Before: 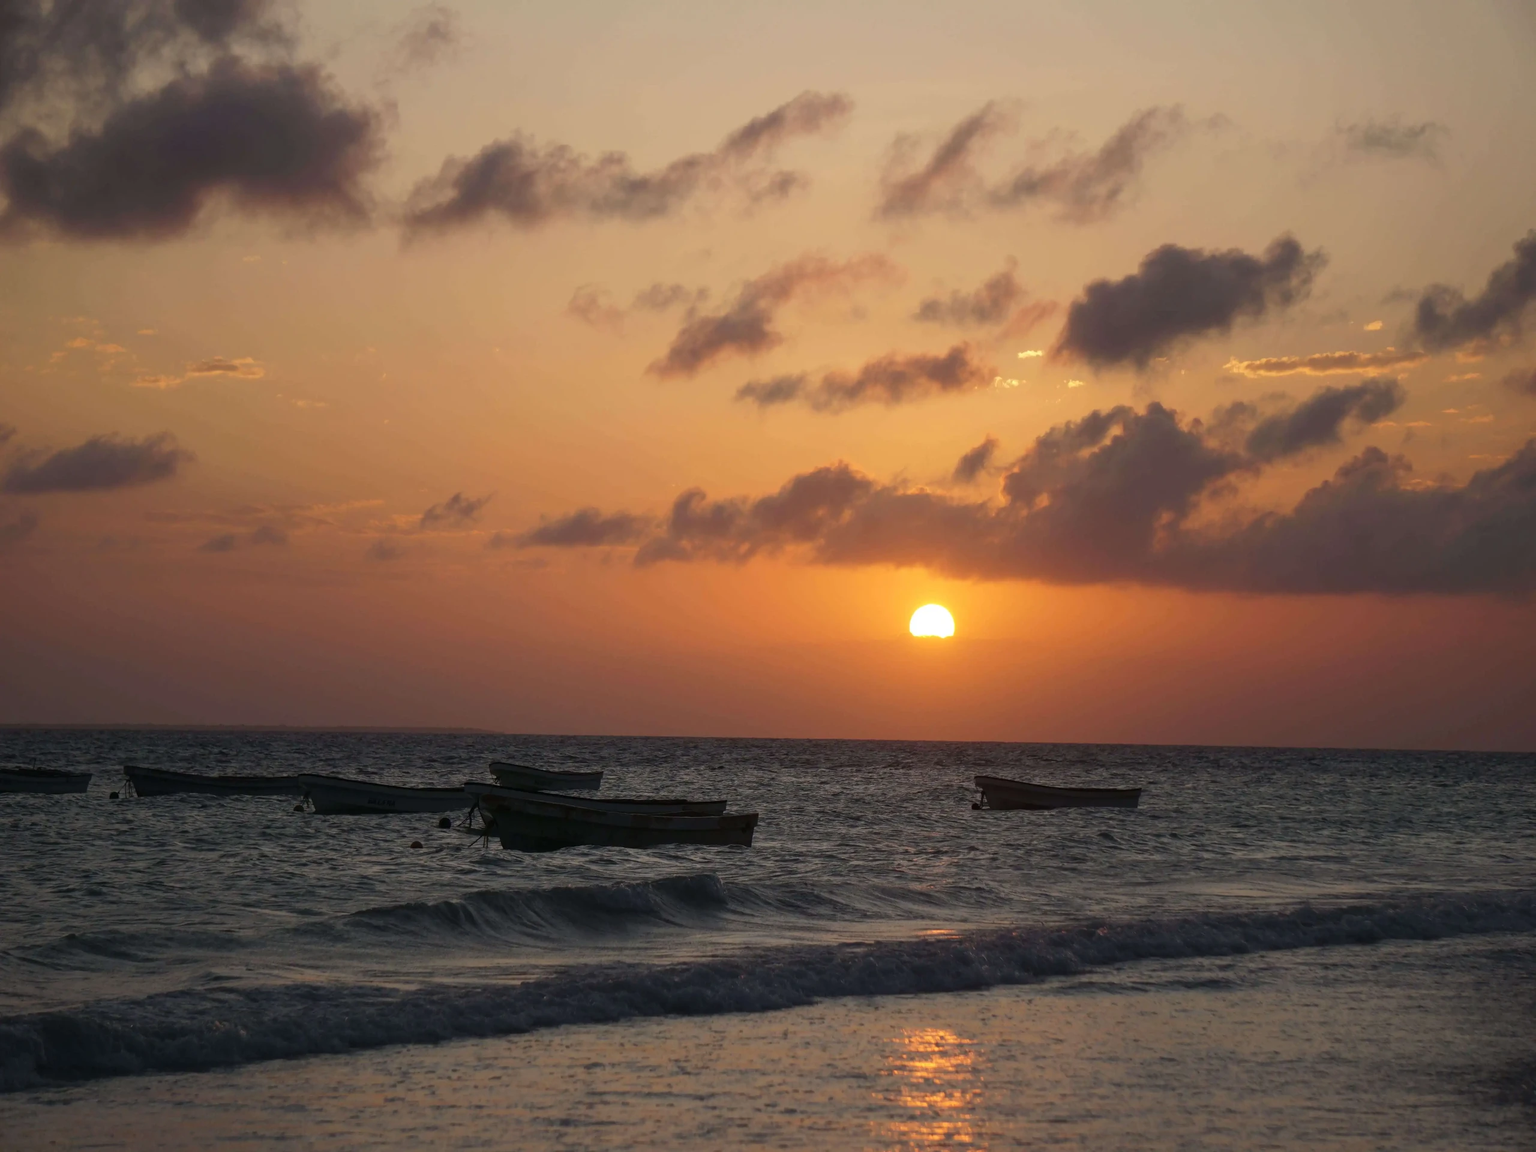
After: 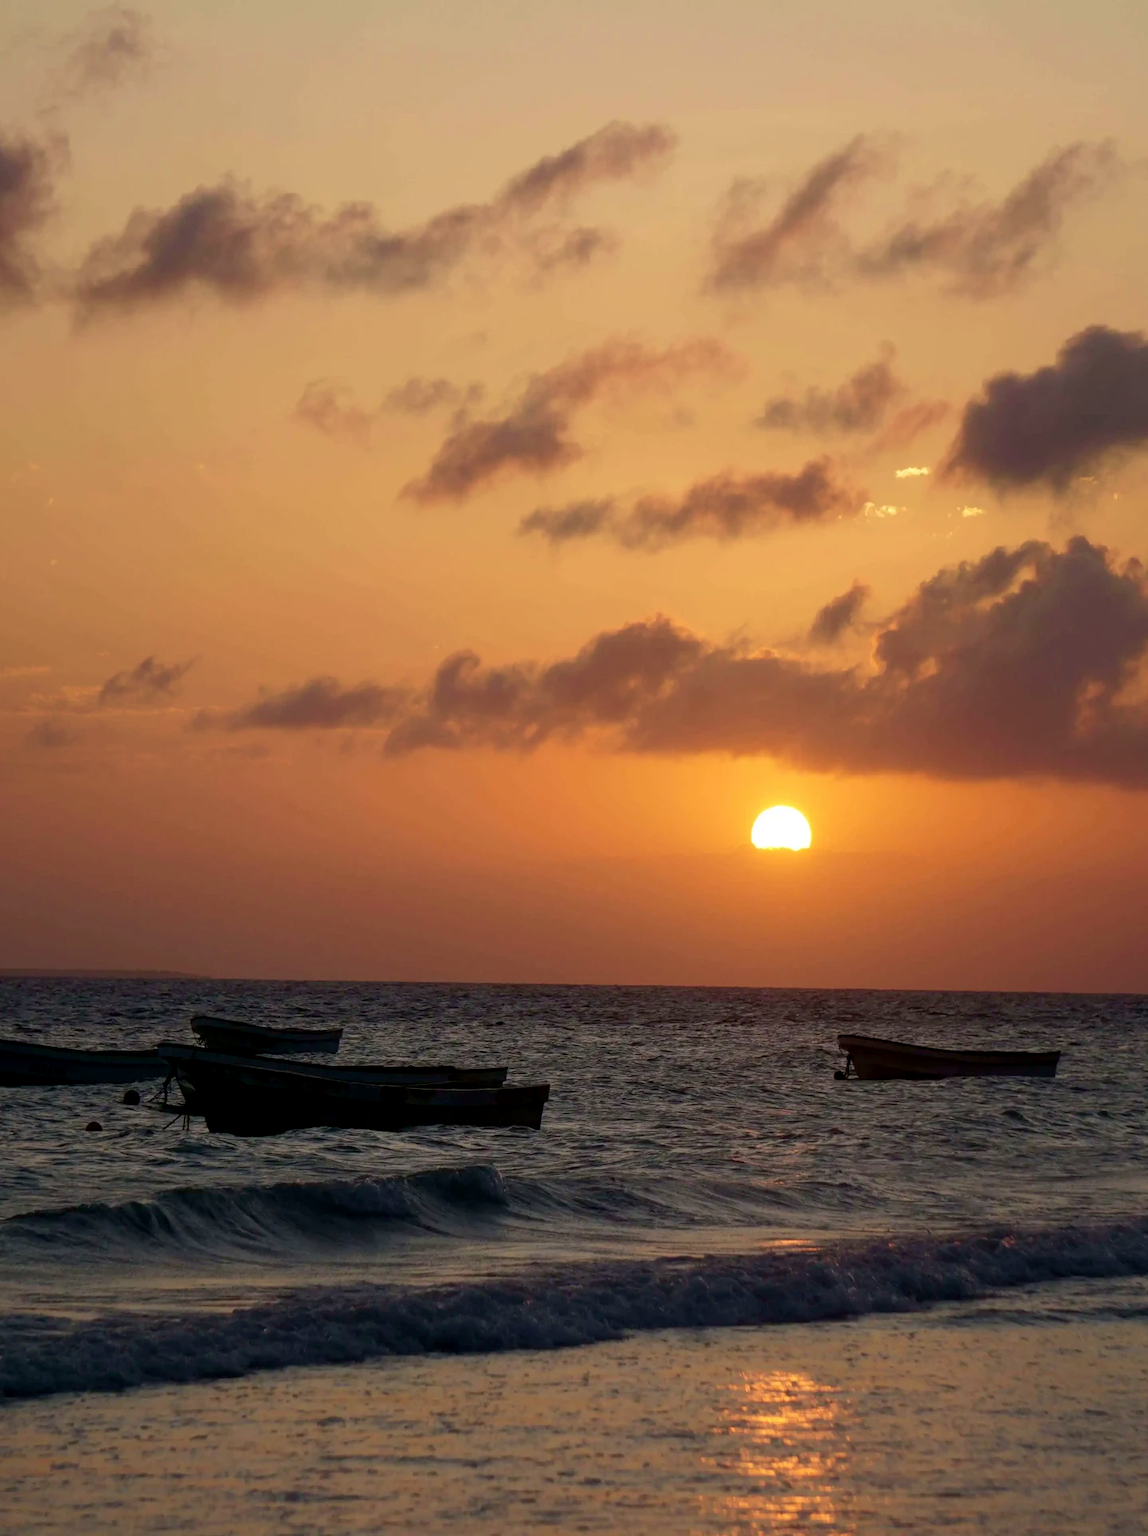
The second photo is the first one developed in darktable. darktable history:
crop and rotate: left 22.563%, right 21.378%
velvia: strength 37.07%
exposure: black level correction 0.007, compensate highlight preservation false
